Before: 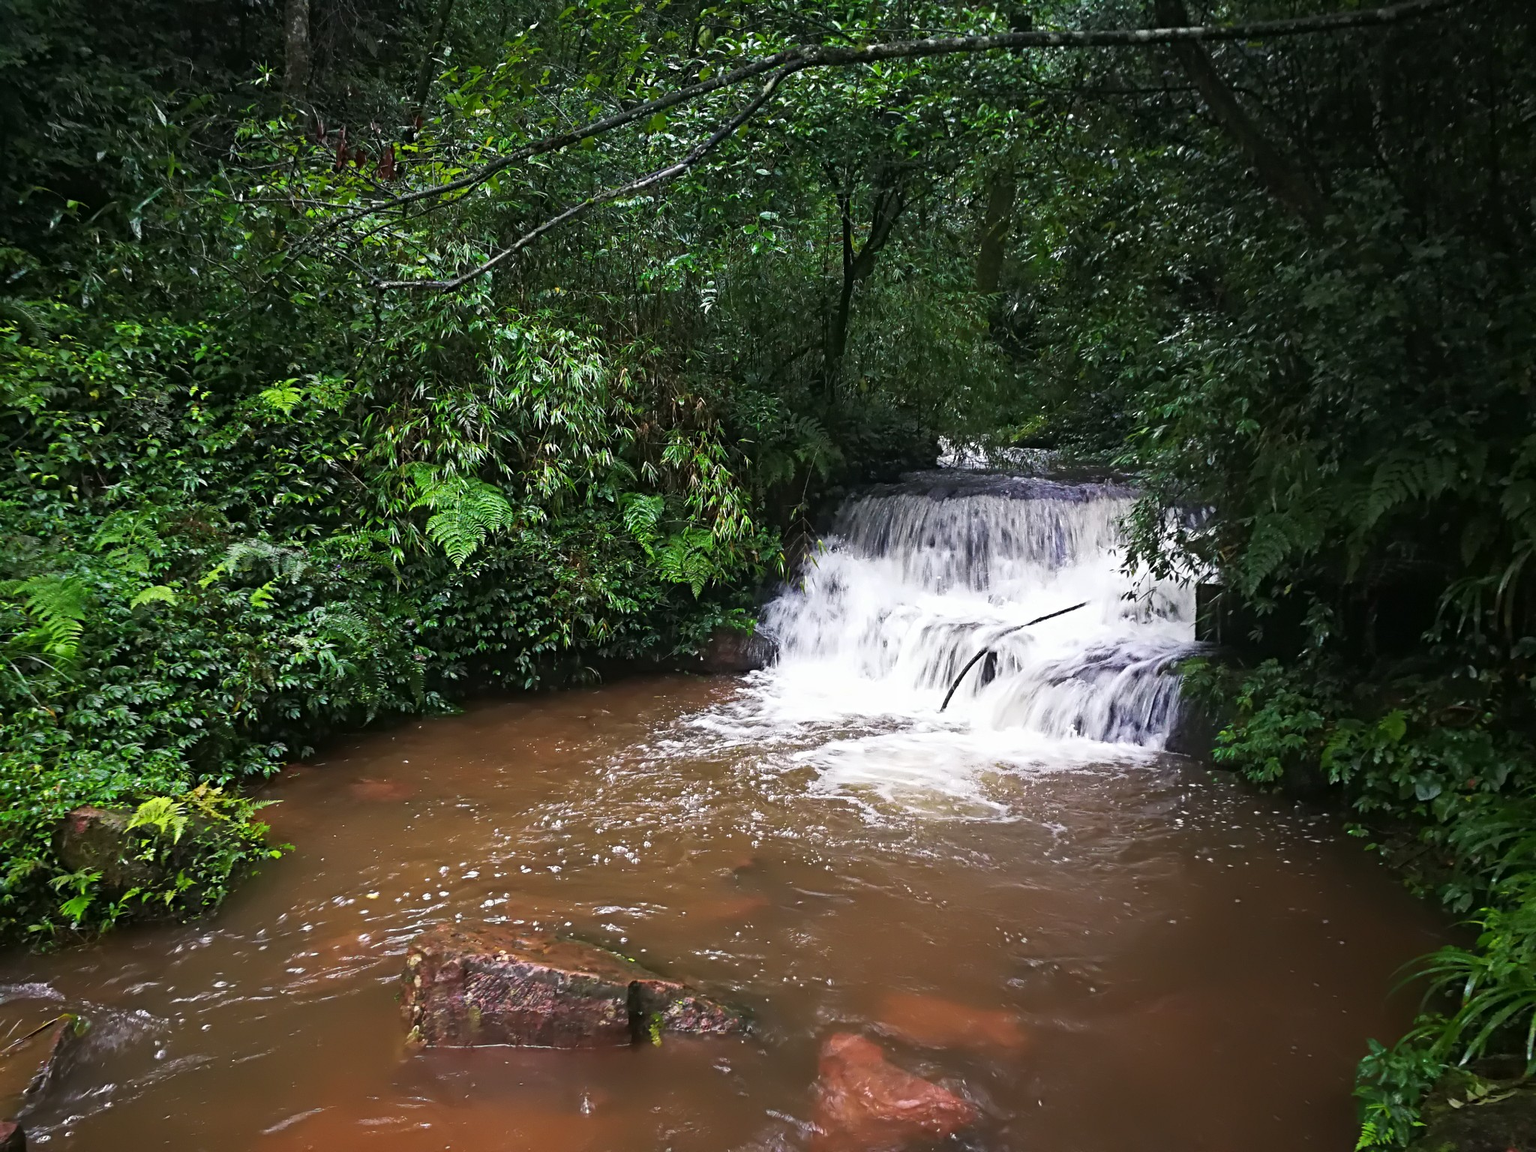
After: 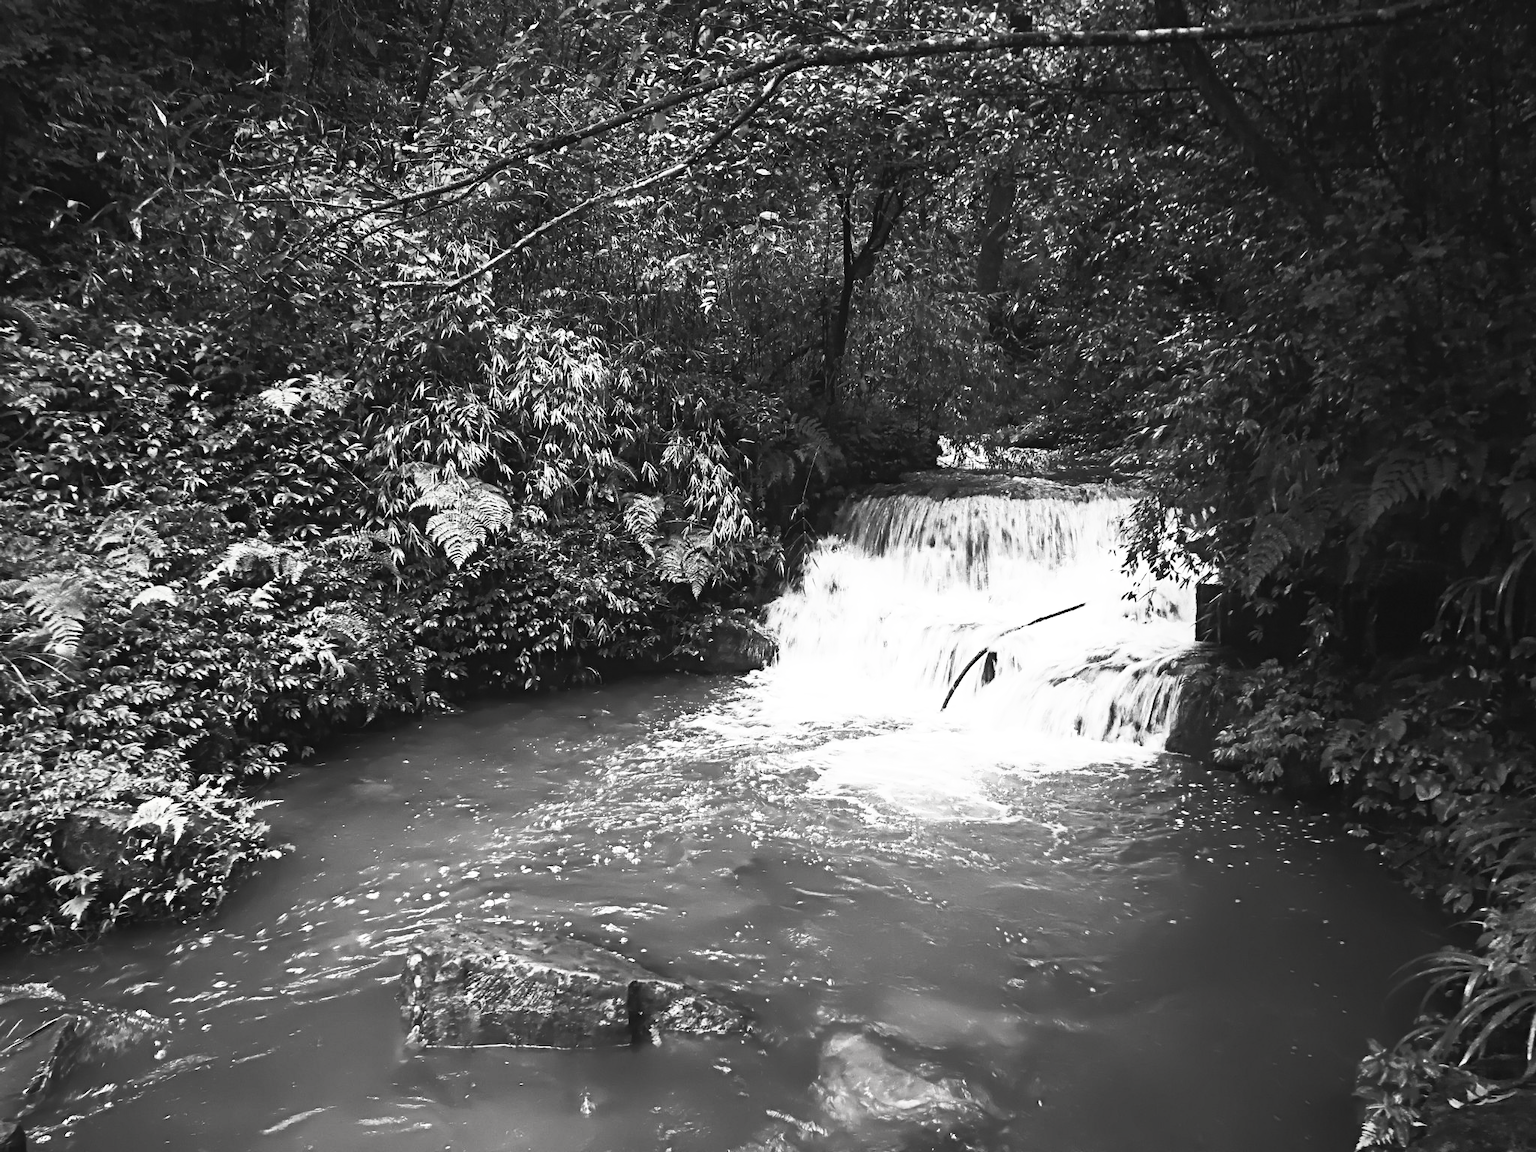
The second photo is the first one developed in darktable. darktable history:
contrast brightness saturation: contrast 0.519, brightness 0.467, saturation -0.984
